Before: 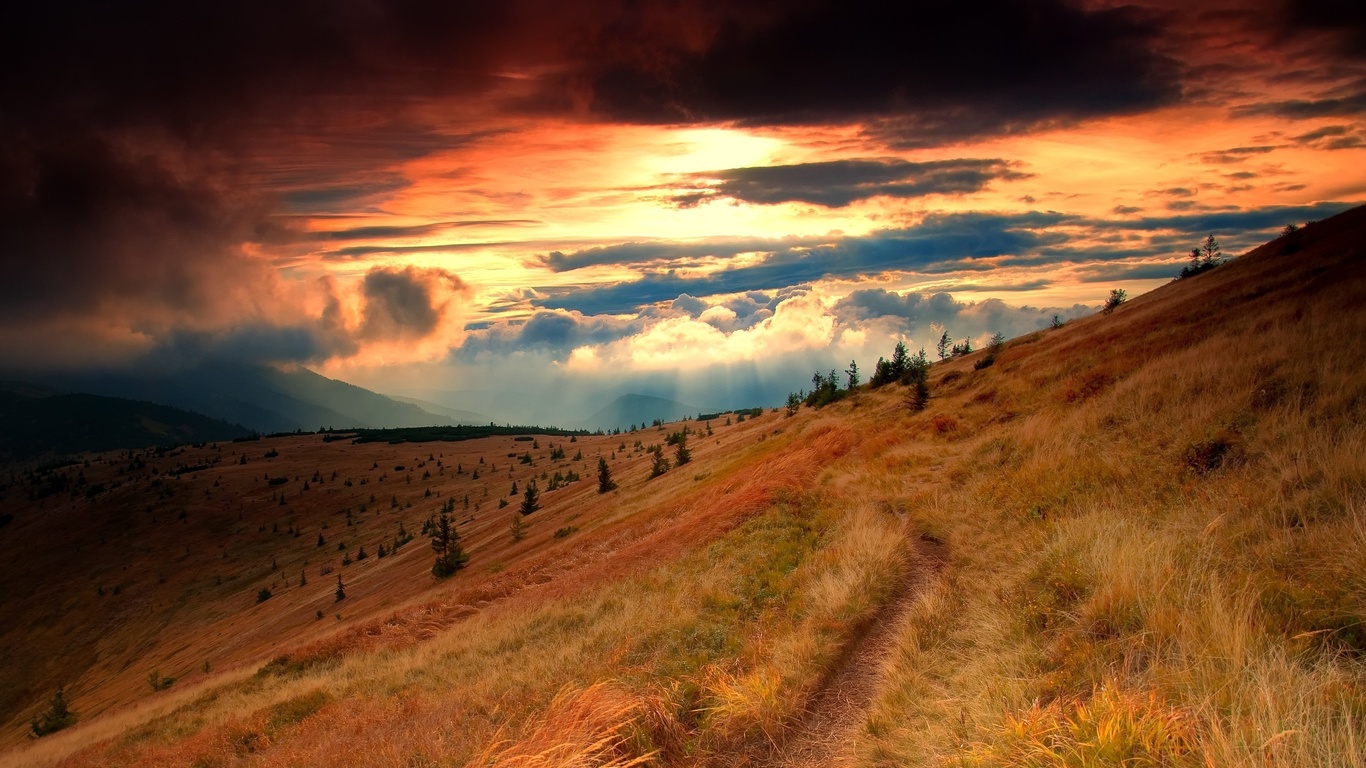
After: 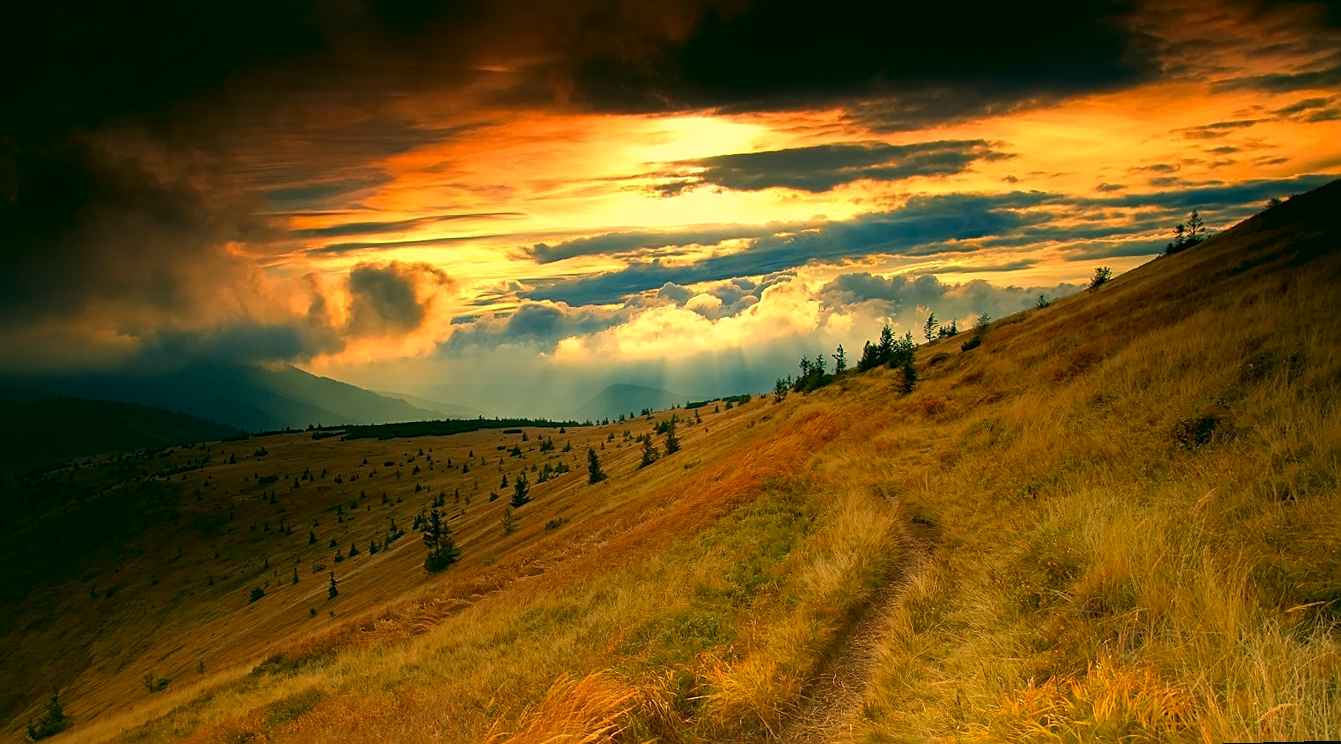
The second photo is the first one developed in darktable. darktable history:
color correction: highlights a* 5.3, highlights b* 24.26, shadows a* -15.58, shadows b* 4.02
rotate and perspective: rotation -1.42°, crop left 0.016, crop right 0.984, crop top 0.035, crop bottom 0.965
sharpen: on, module defaults
